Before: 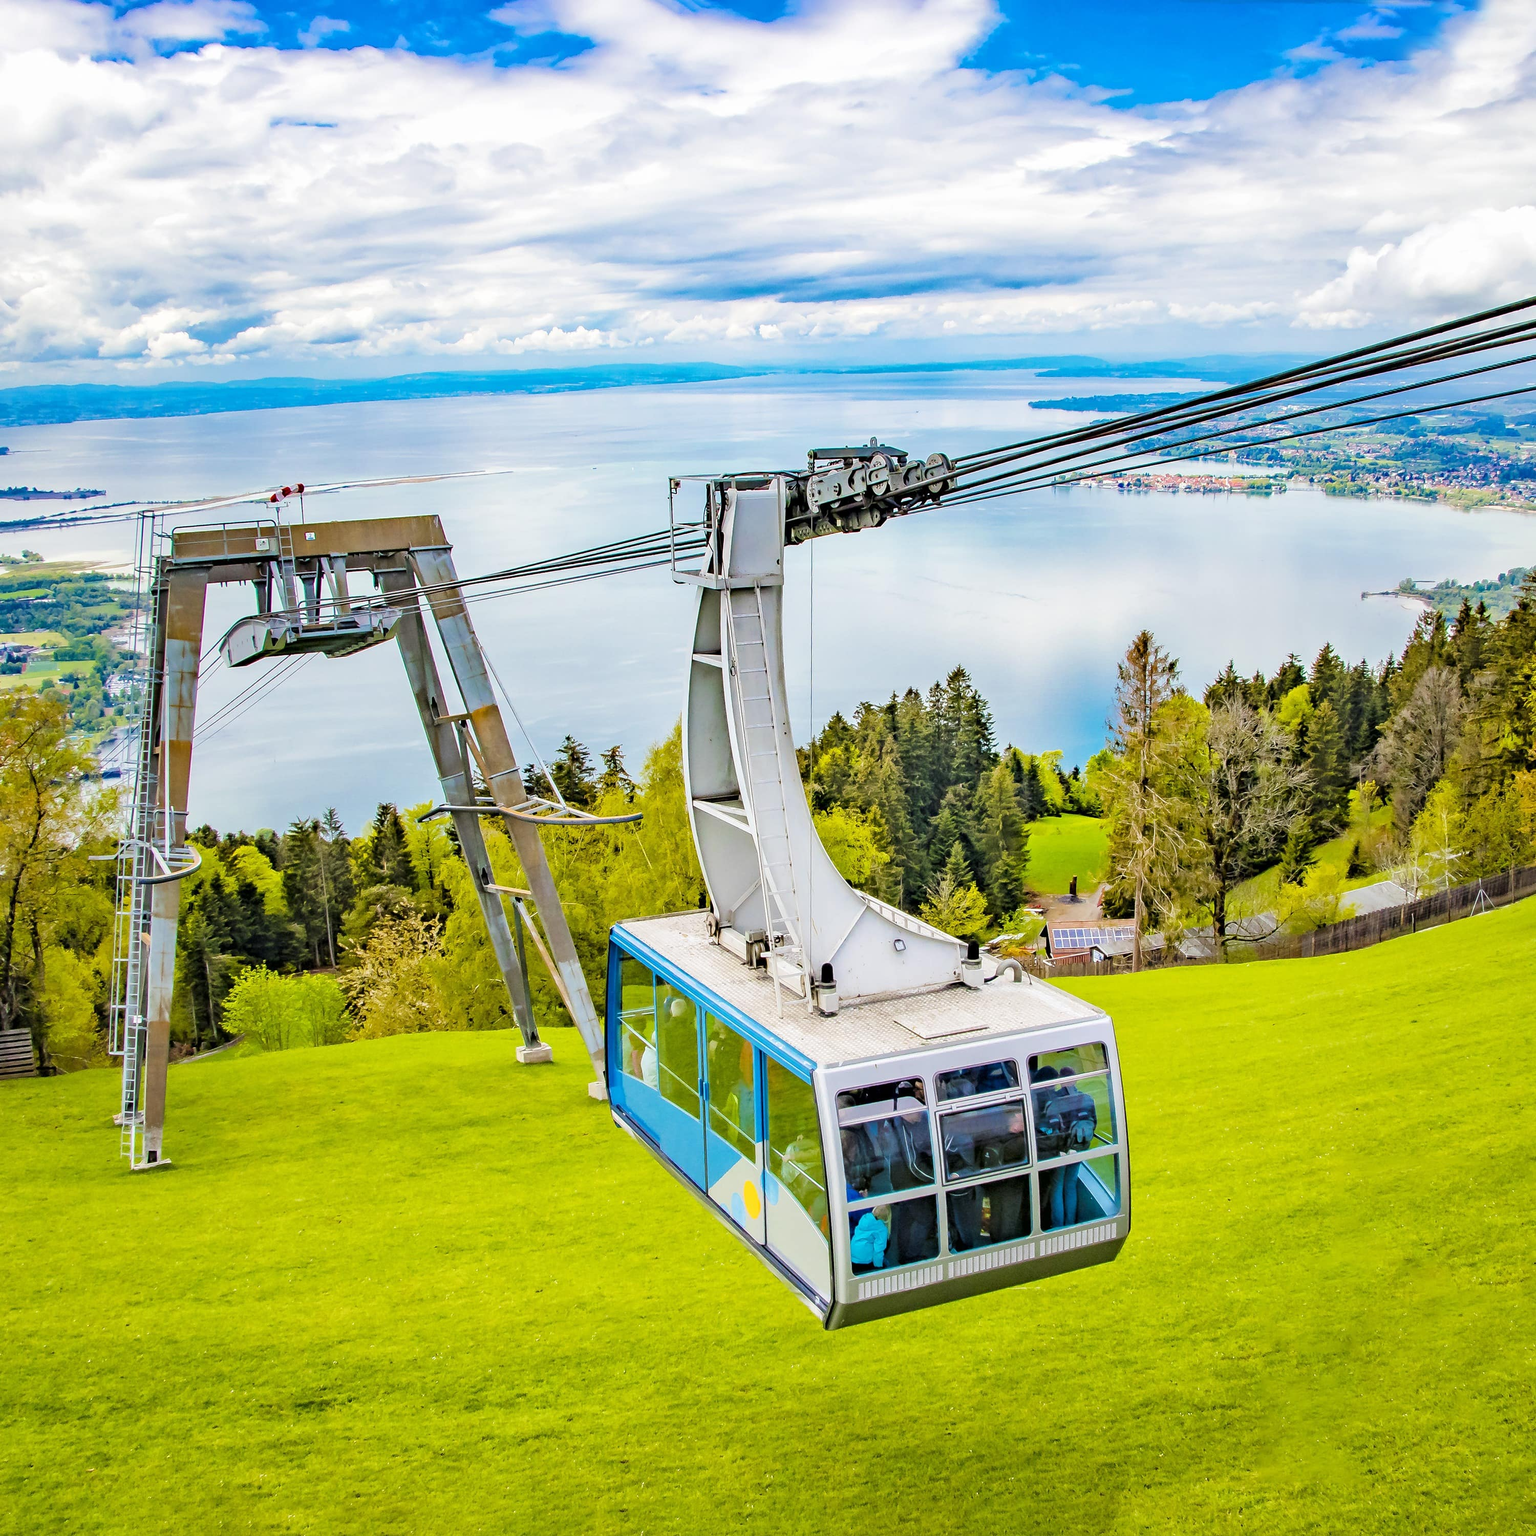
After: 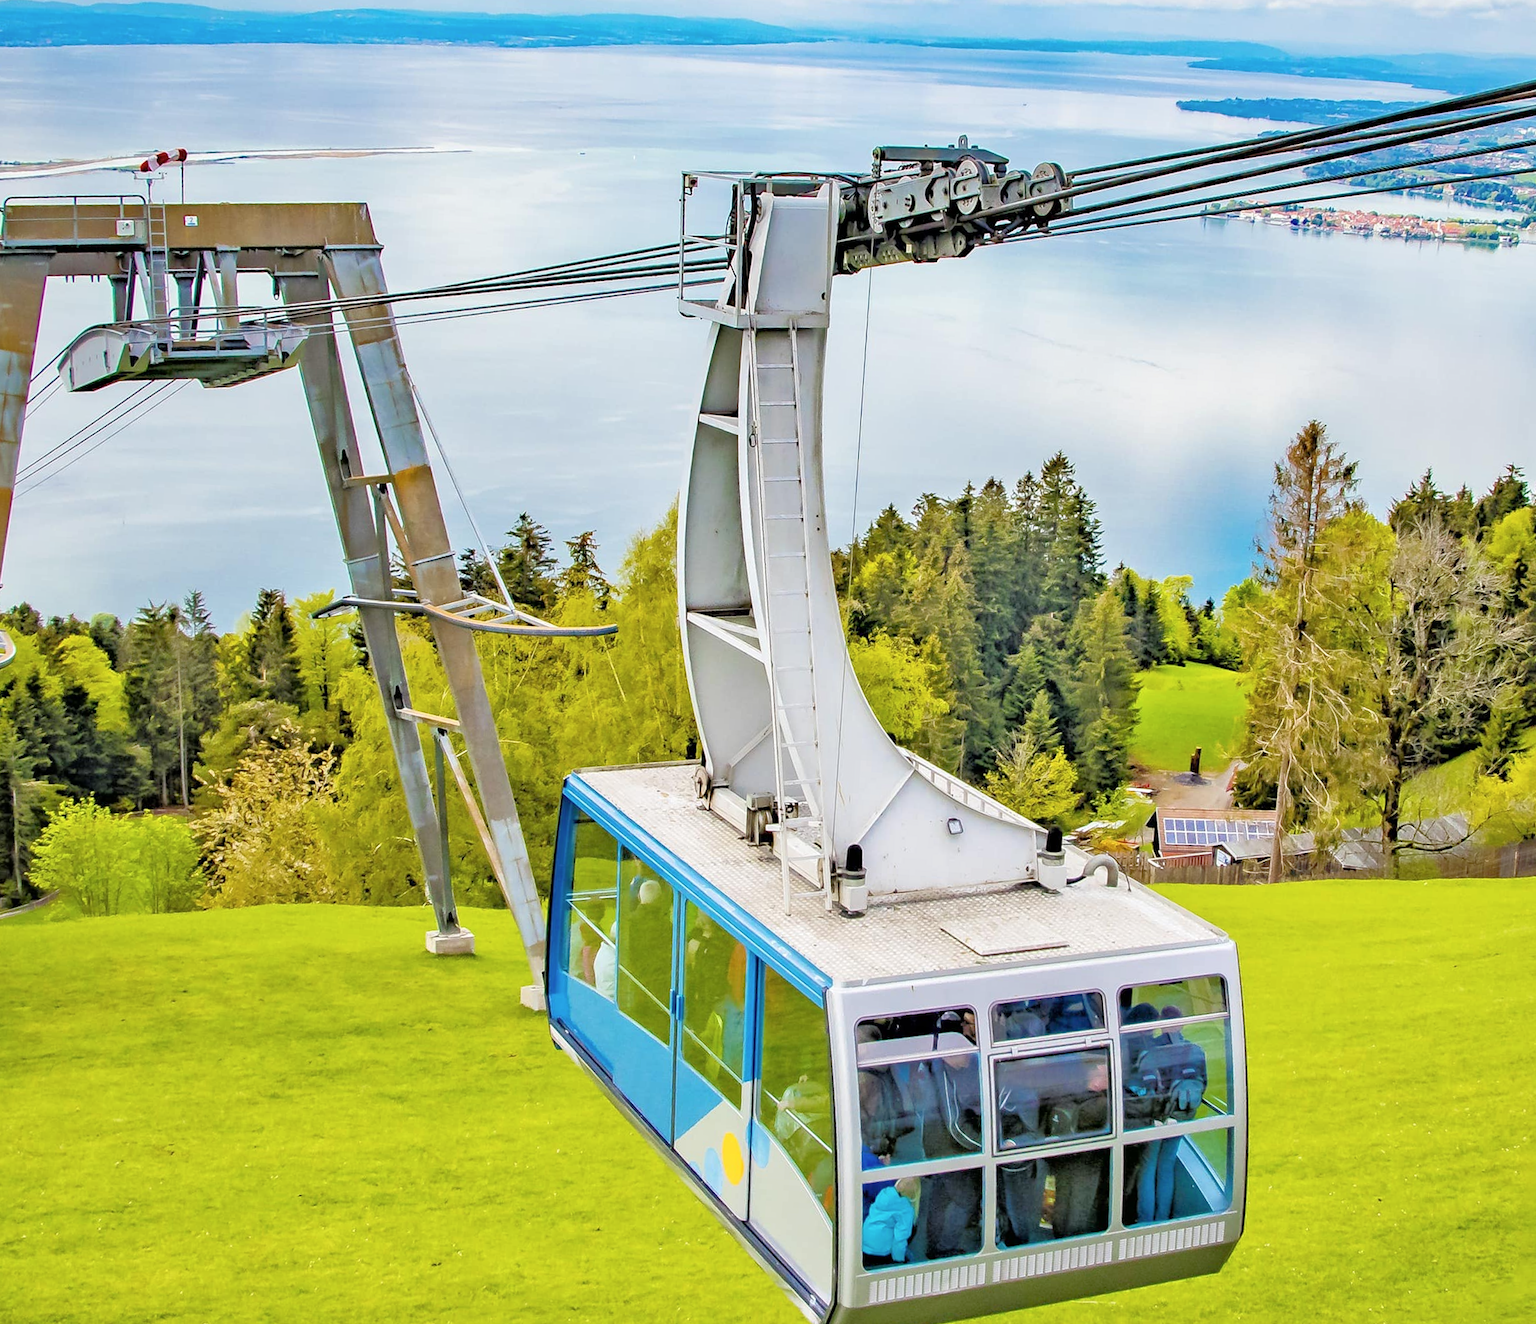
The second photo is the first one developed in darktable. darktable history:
contrast brightness saturation: saturation -0.052
crop and rotate: angle -3.64°, left 9.767%, top 20.778%, right 12.093%, bottom 11.845%
tone equalizer: -7 EV 0.145 EV, -6 EV 0.6 EV, -5 EV 1.16 EV, -4 EV 1.32 EV, -3 EV 1.18 EV, -2 EV 0.6 EV, -1 EV 0.145 EV
